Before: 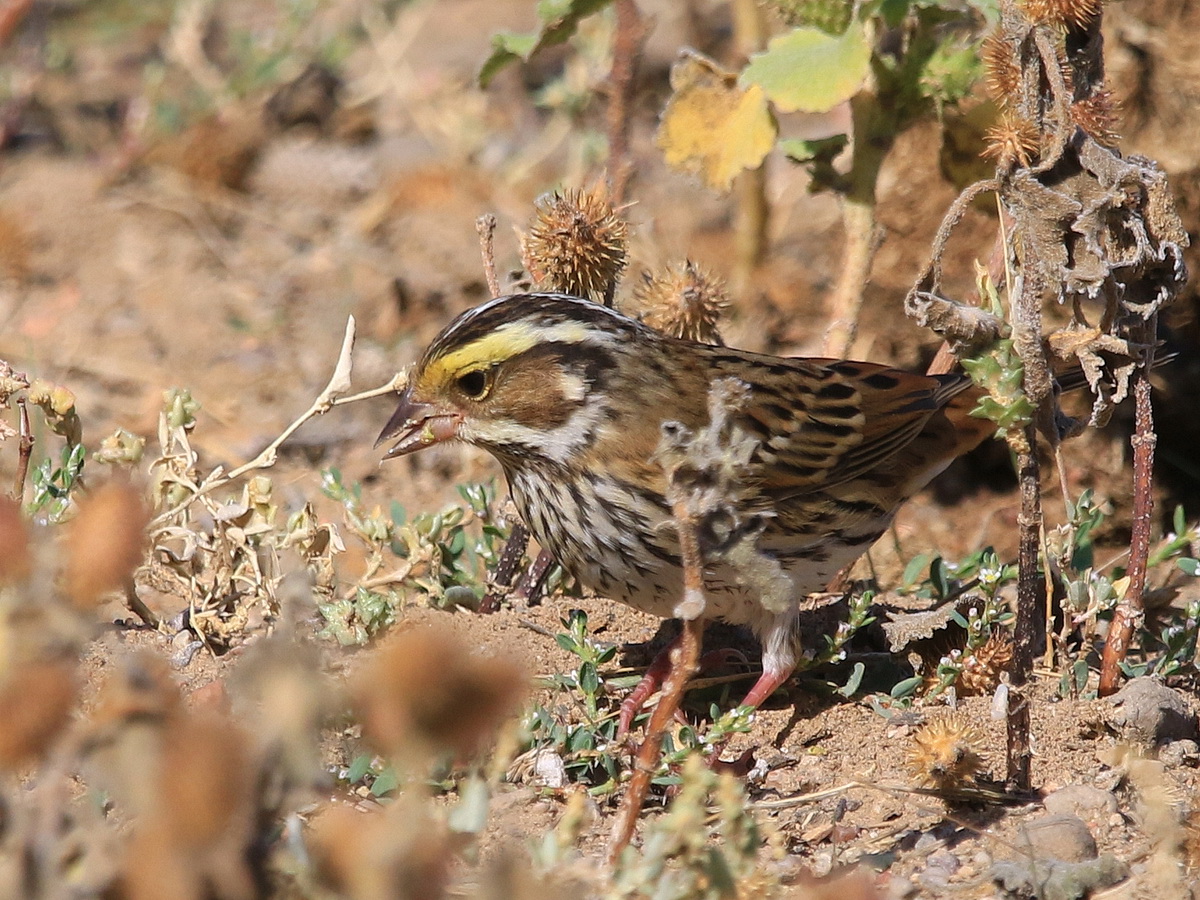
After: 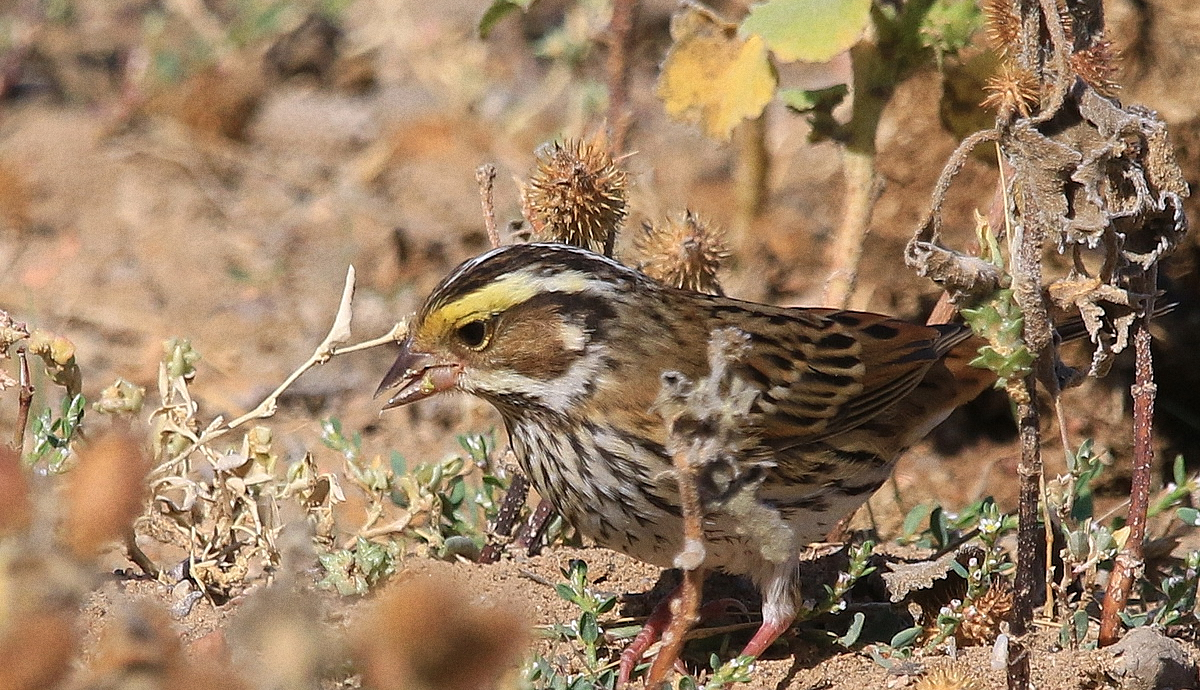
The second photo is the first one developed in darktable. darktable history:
sharpen: radius 1
grain: coarseness 0.09 ISO
crop: top 5.667%, bottom 17.637%
